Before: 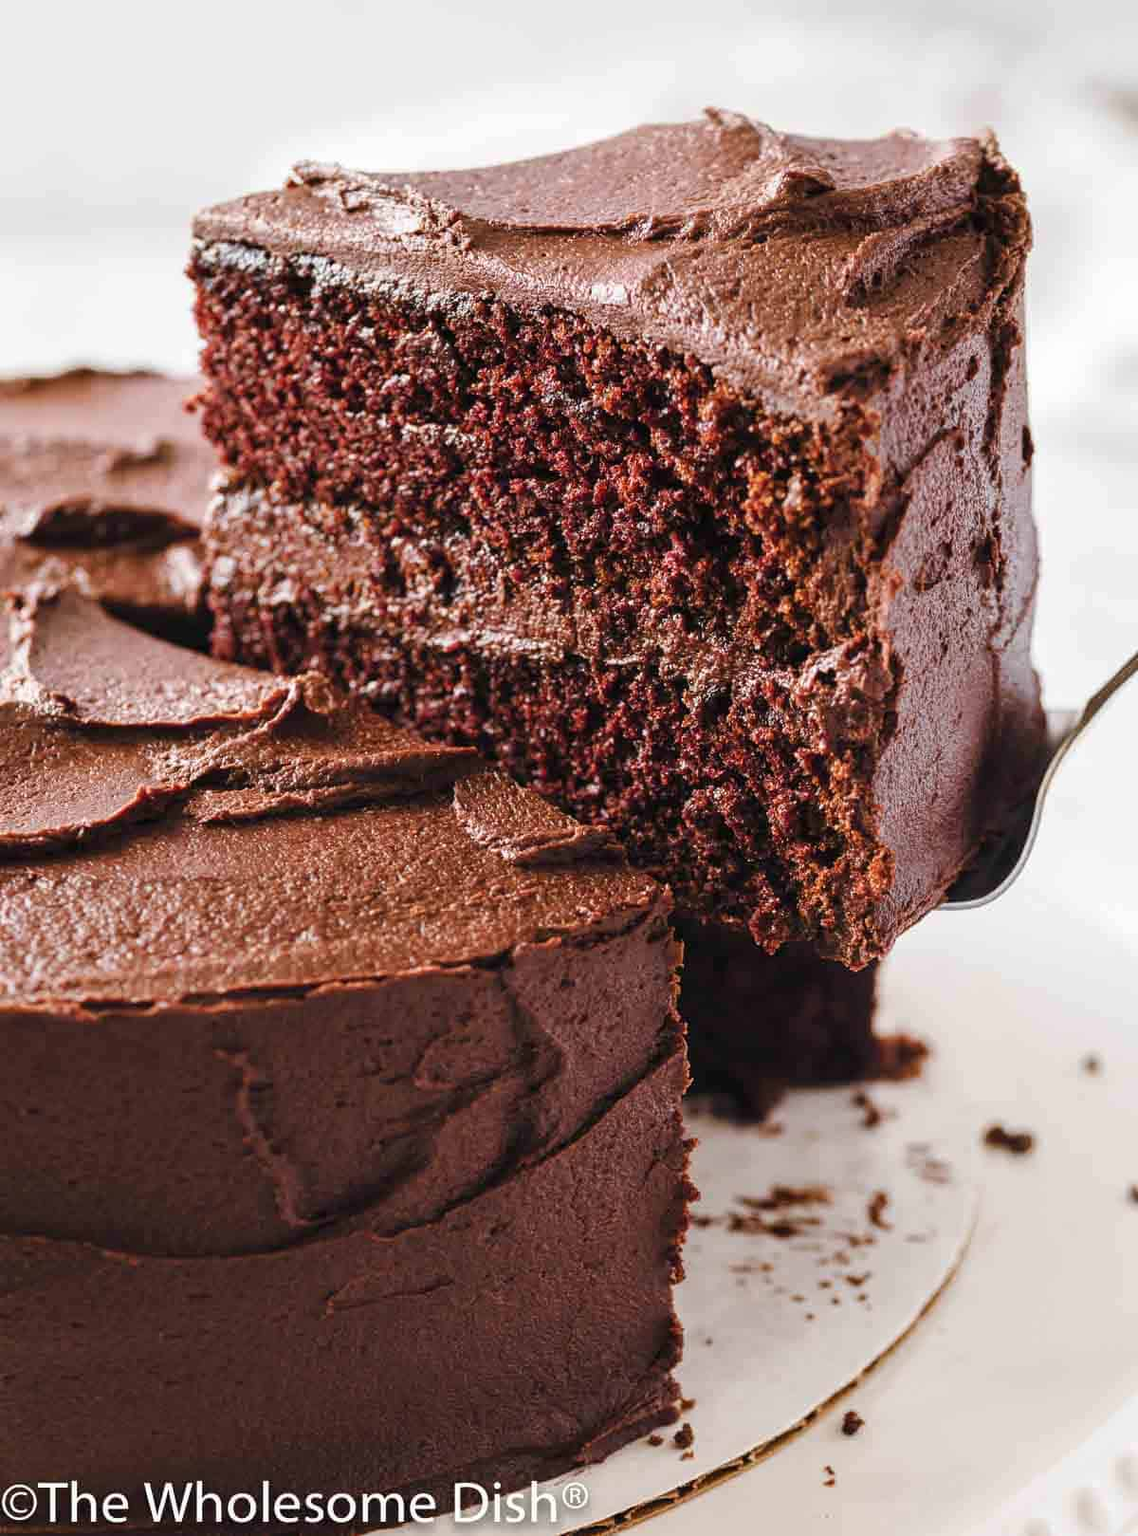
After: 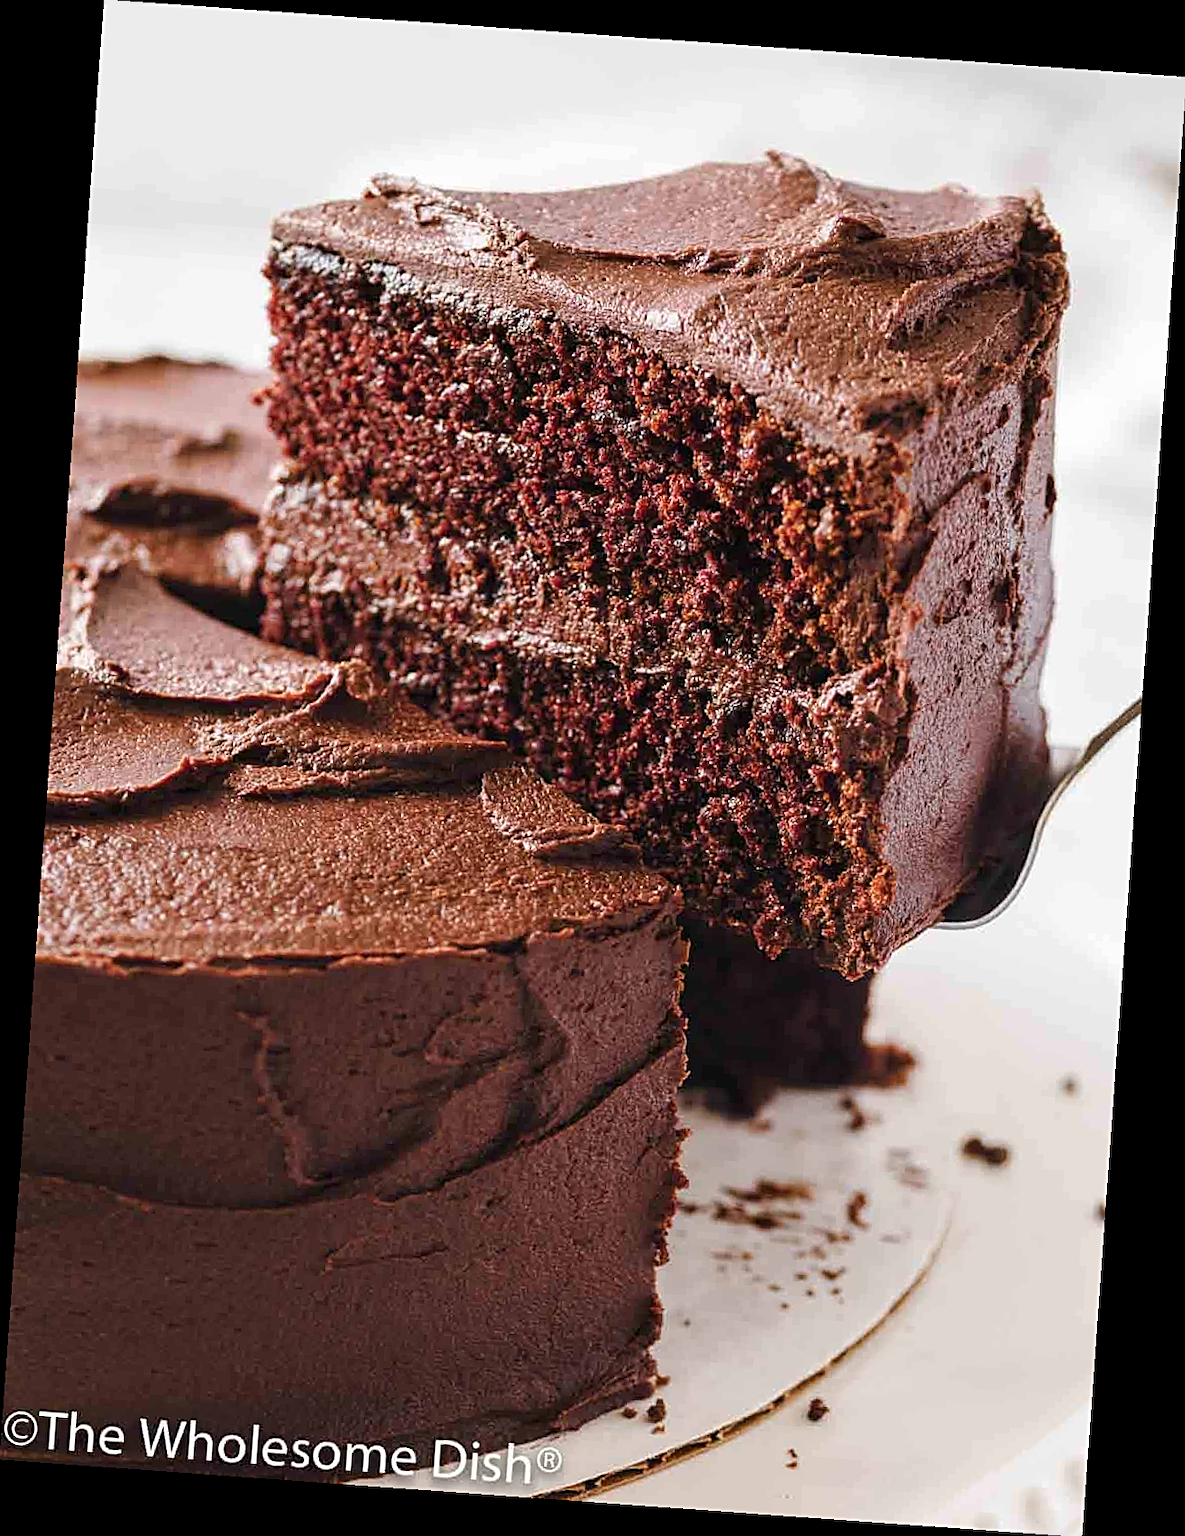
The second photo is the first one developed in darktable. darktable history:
sharpen: on, module defaults
rotate and perspective: rotation 4.1°, automatic cropping off
